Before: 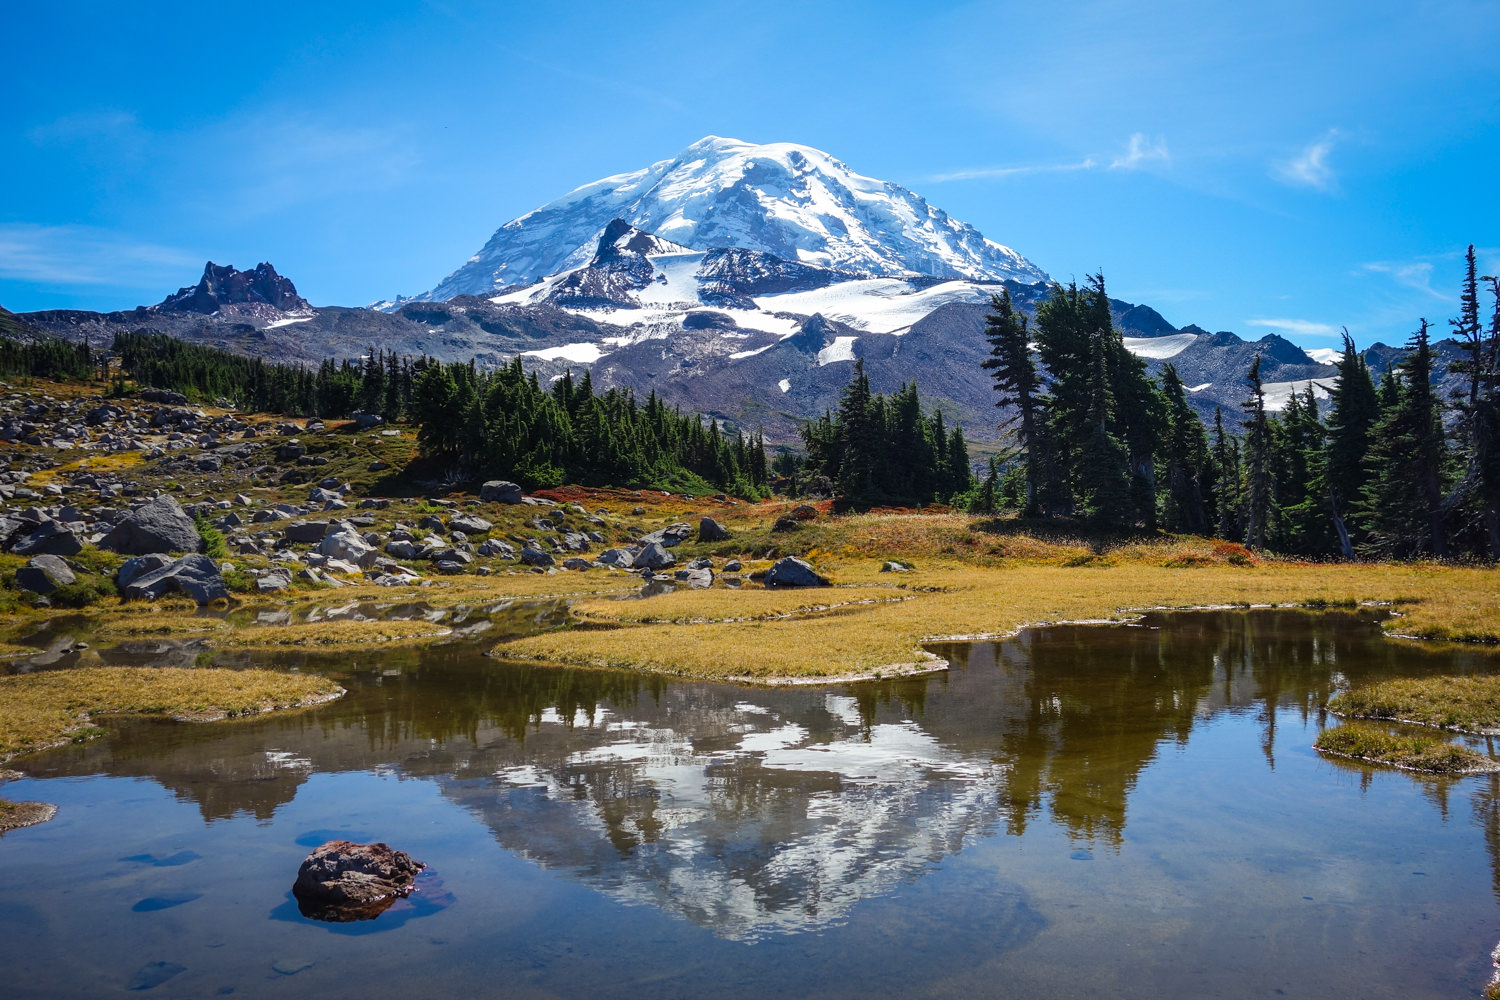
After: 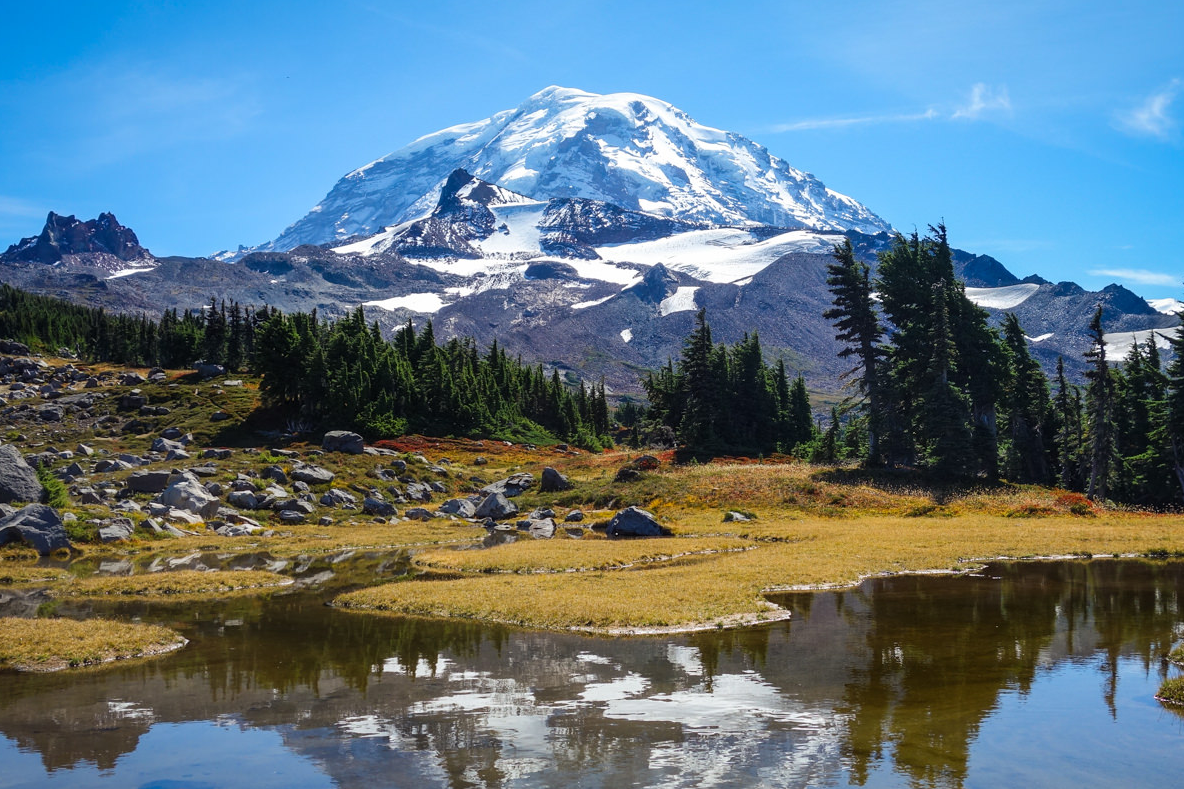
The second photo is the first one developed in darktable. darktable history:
crop and rotate: left 10.578%, top 5.022%, right 10.451%, bottom 16.074%
